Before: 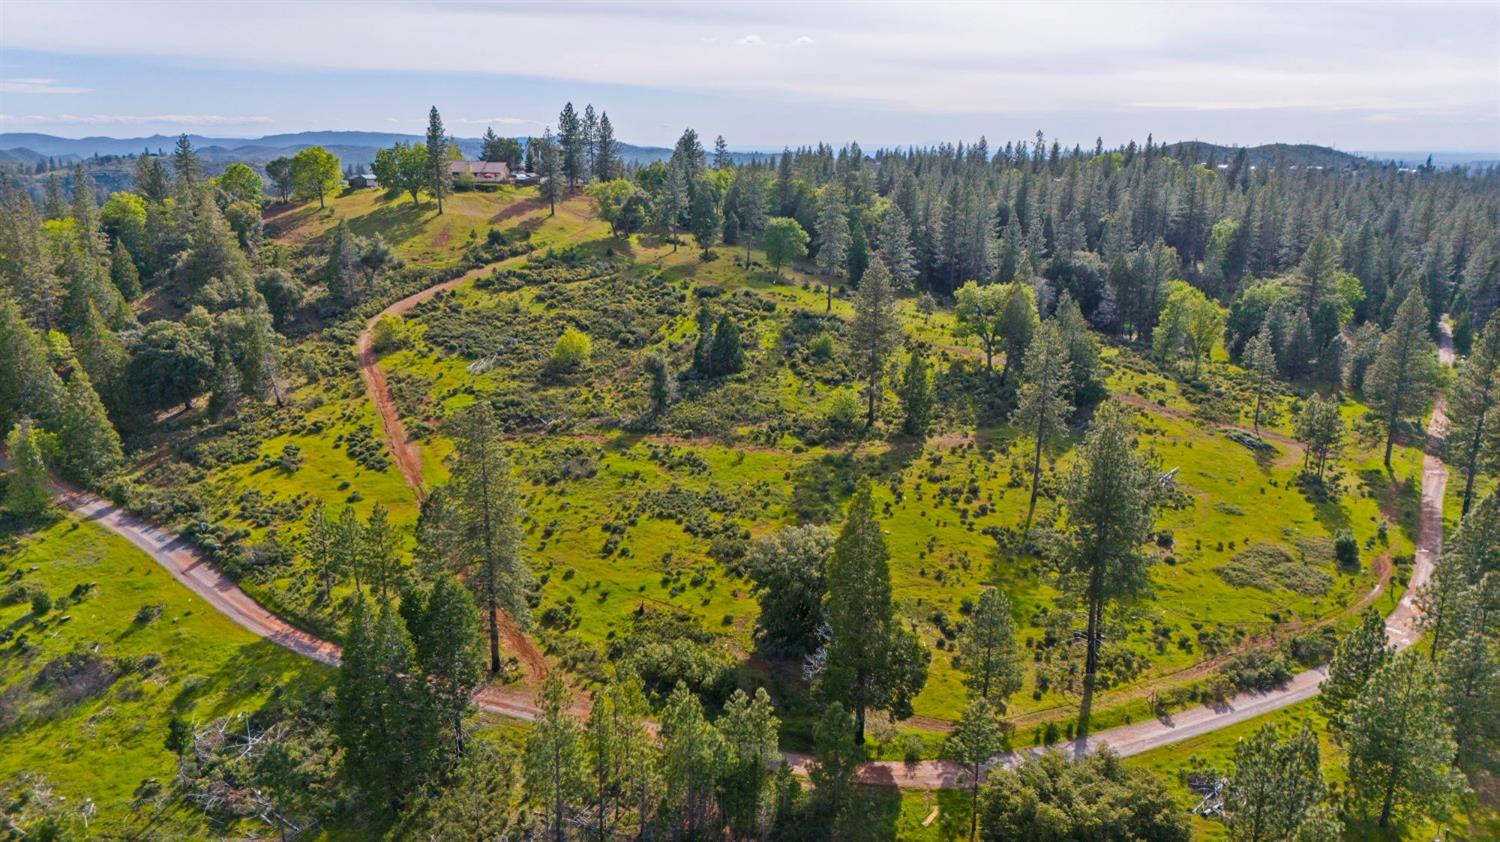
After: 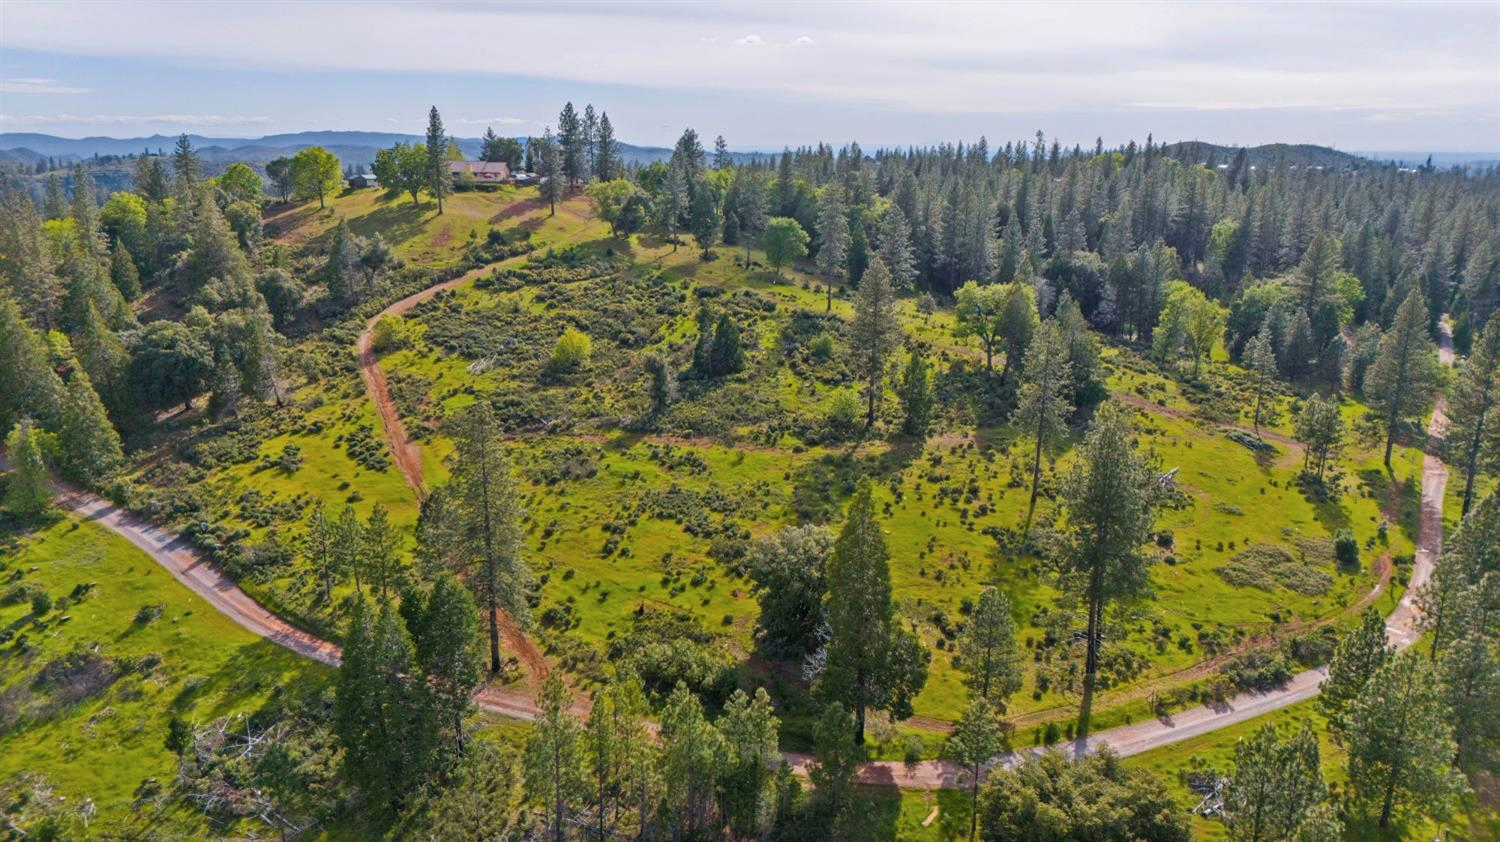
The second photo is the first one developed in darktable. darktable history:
shadows and highlights: shadows 25, highlights -25
contrast brightness saturation: saturation -0.05
